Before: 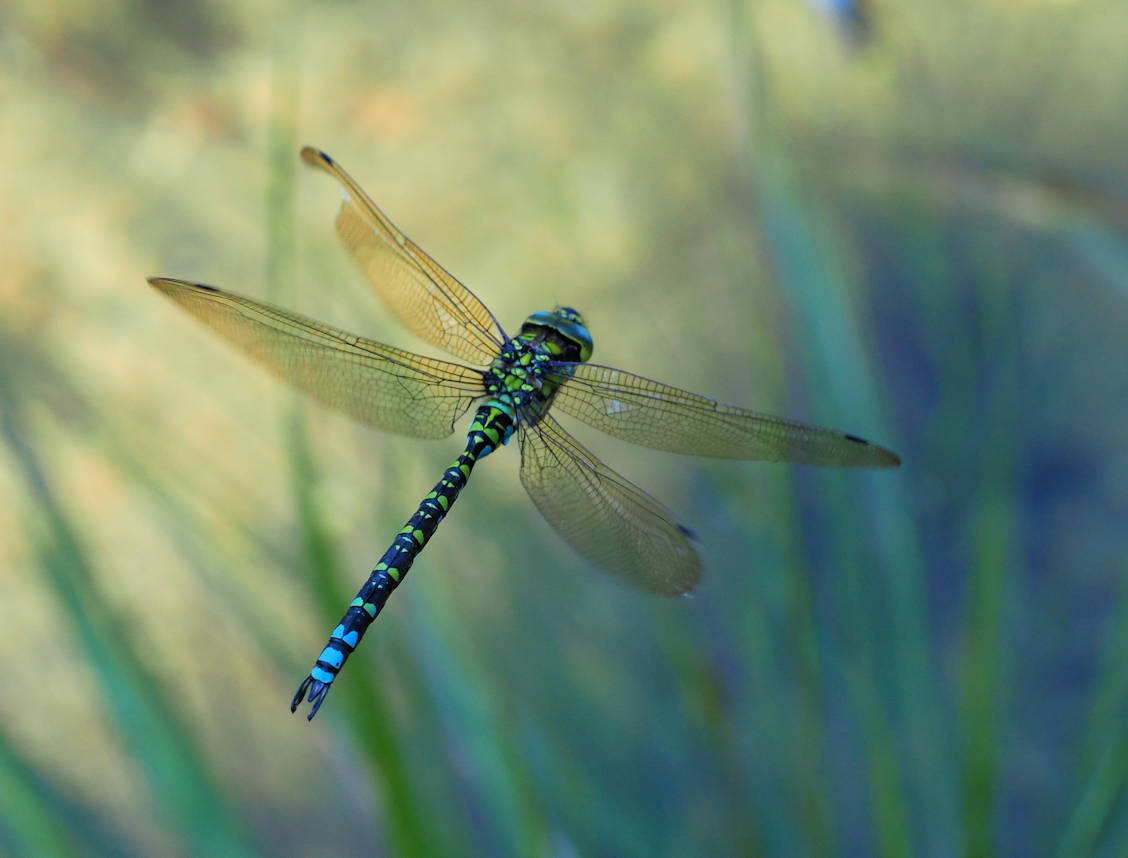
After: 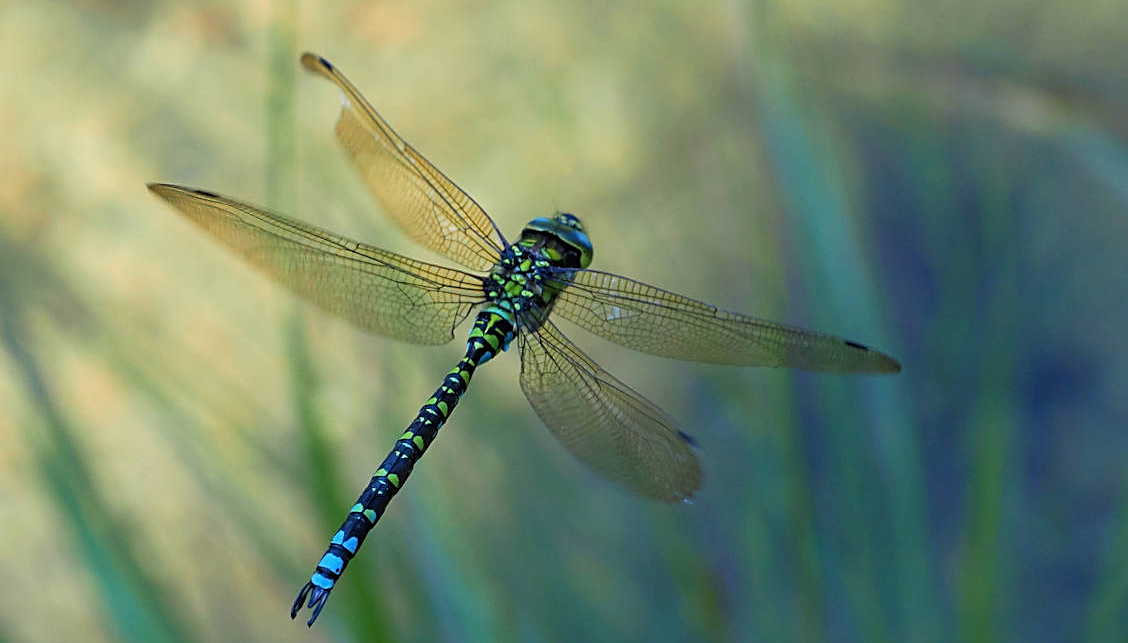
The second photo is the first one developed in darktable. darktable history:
crop: top 11.038%, bottom 13.962%
base curve: curves: ch0 [(0, 0) (0.303, 0.277) (1, 1)]
sharpen: on, module defaults
